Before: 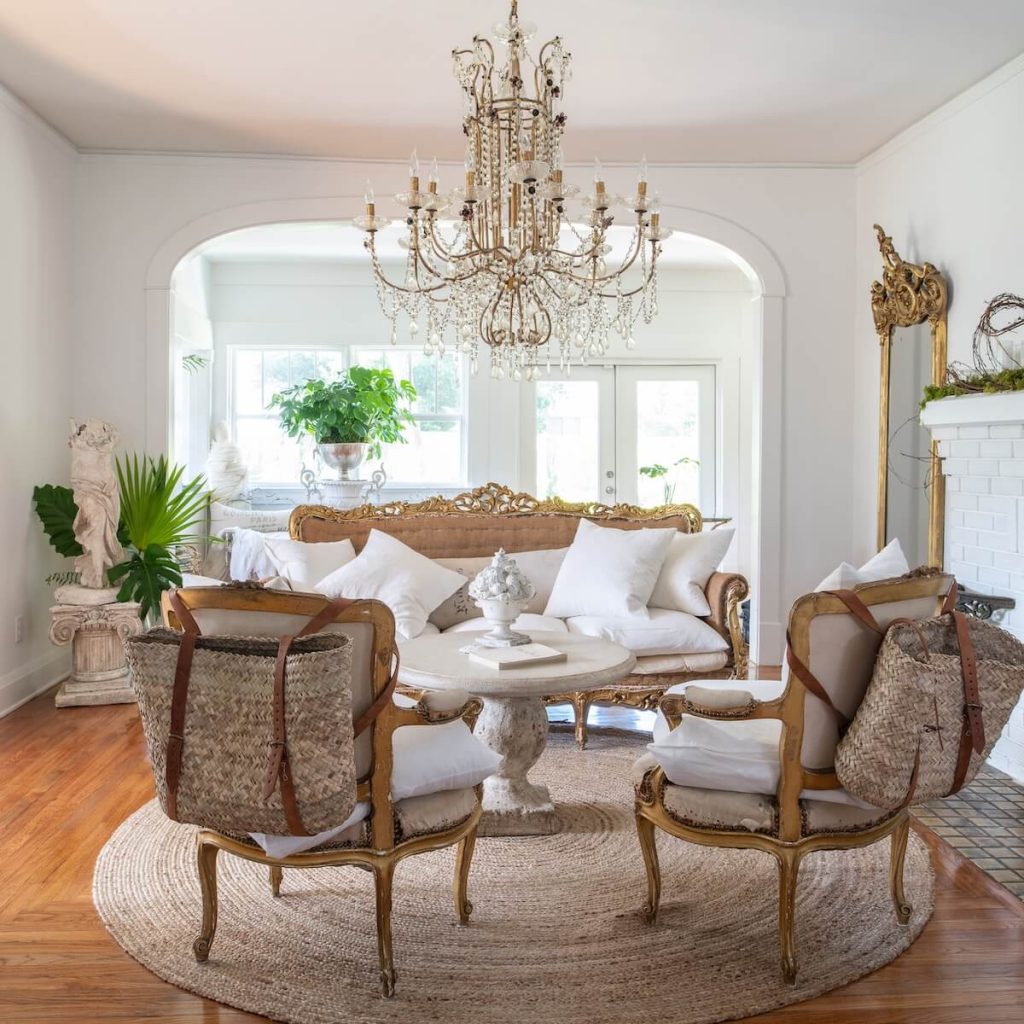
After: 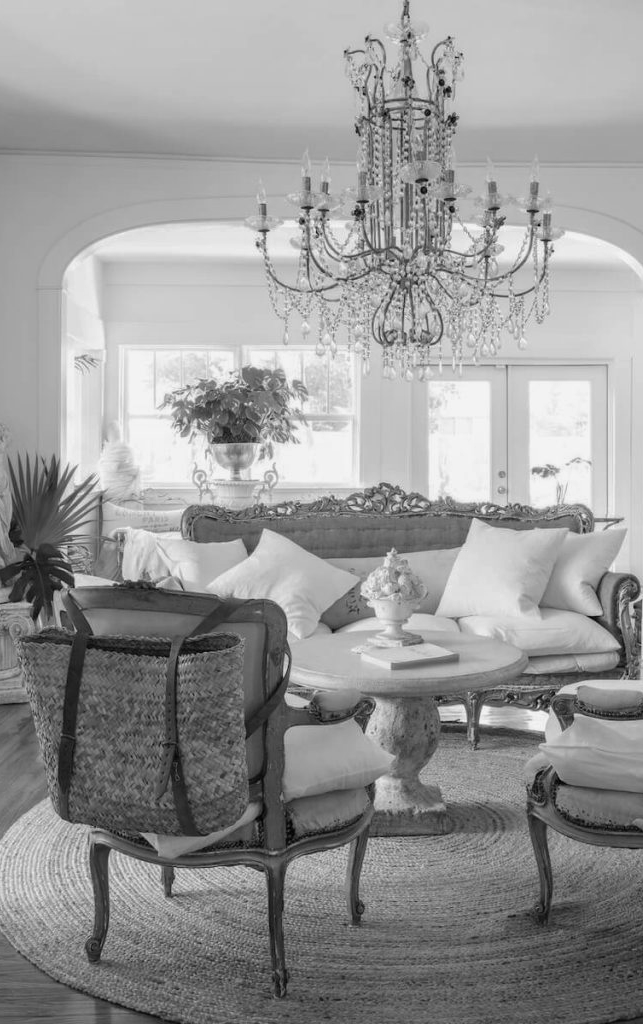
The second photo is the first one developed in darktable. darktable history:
color zones: curves: ch1 [(0.239, 0.552) (0.75, 0.5)]; ch2 [(0.25, 0.462) (0.749, 0.457)], mix 25.94%
crop: left 10.644%, right 26.528%
velvia: on, module defaults
base curve: curves: ch0 [(0, 0) (0.74, 0.67) (1, 1)]
color calibration: output gray [0.22, 0.42, 0.37, 0], gray › normalize channels true, illuminant same as pipeline (D50), adaptation XYZ, x 0.346, y 0.359, gamut compression 0
